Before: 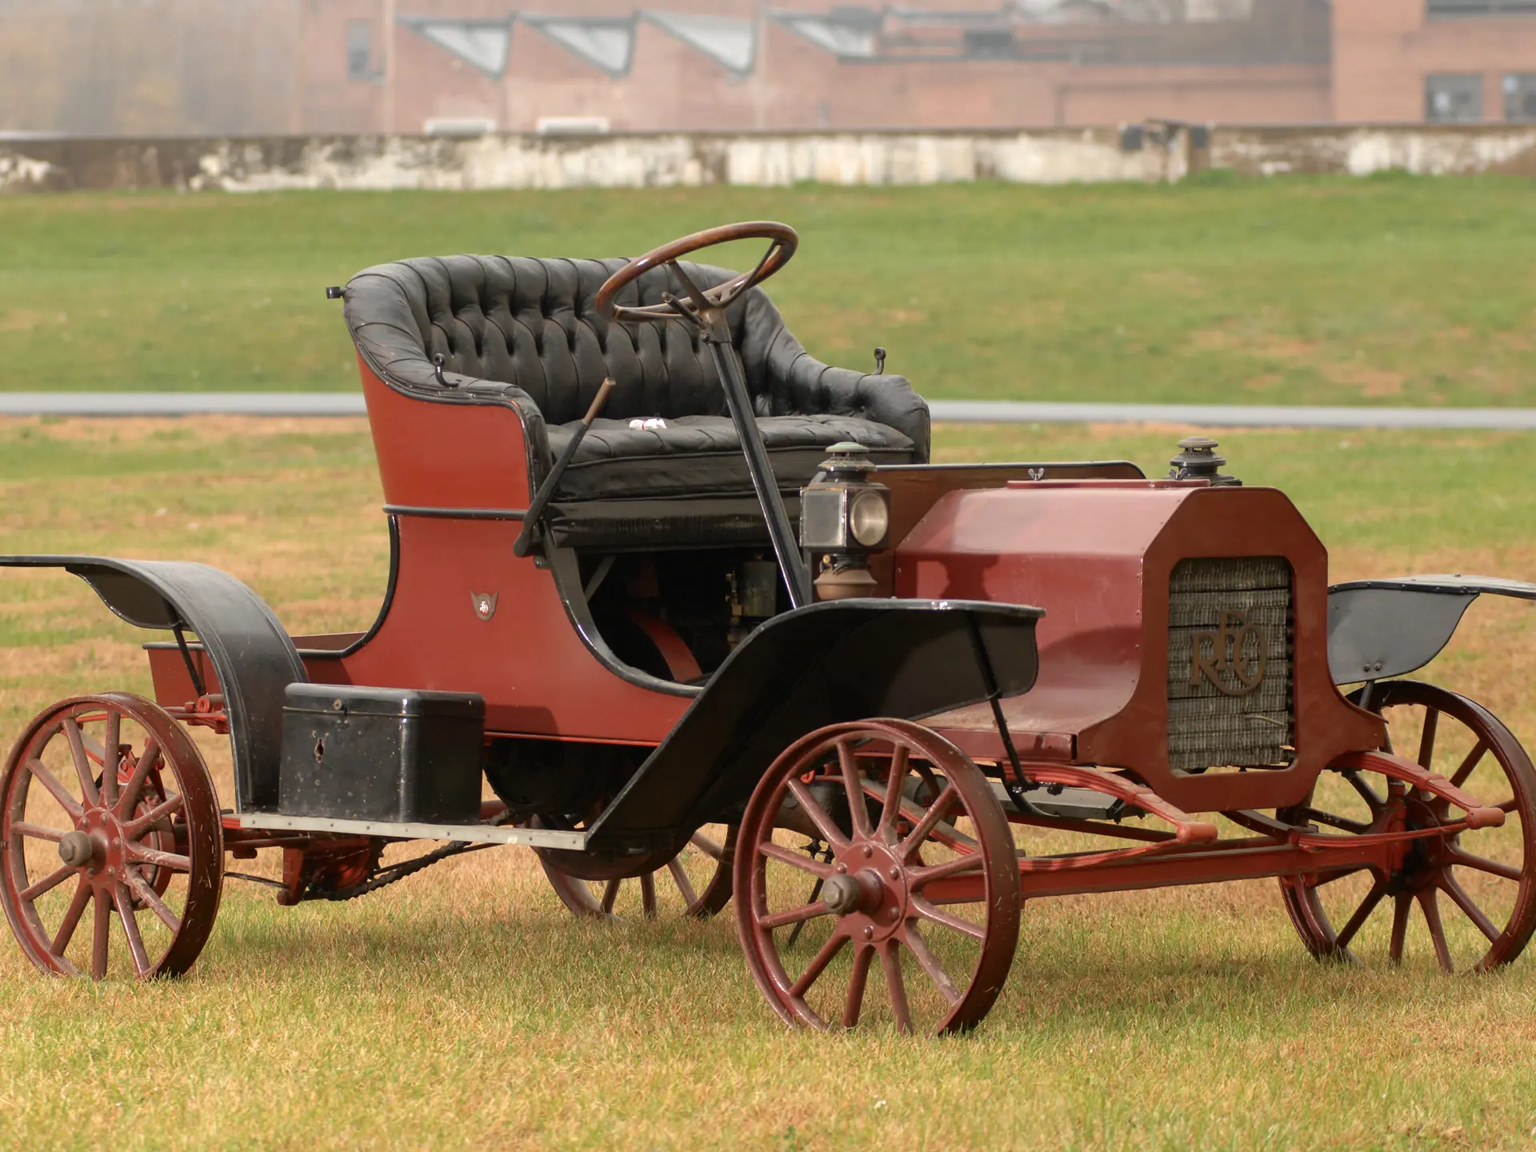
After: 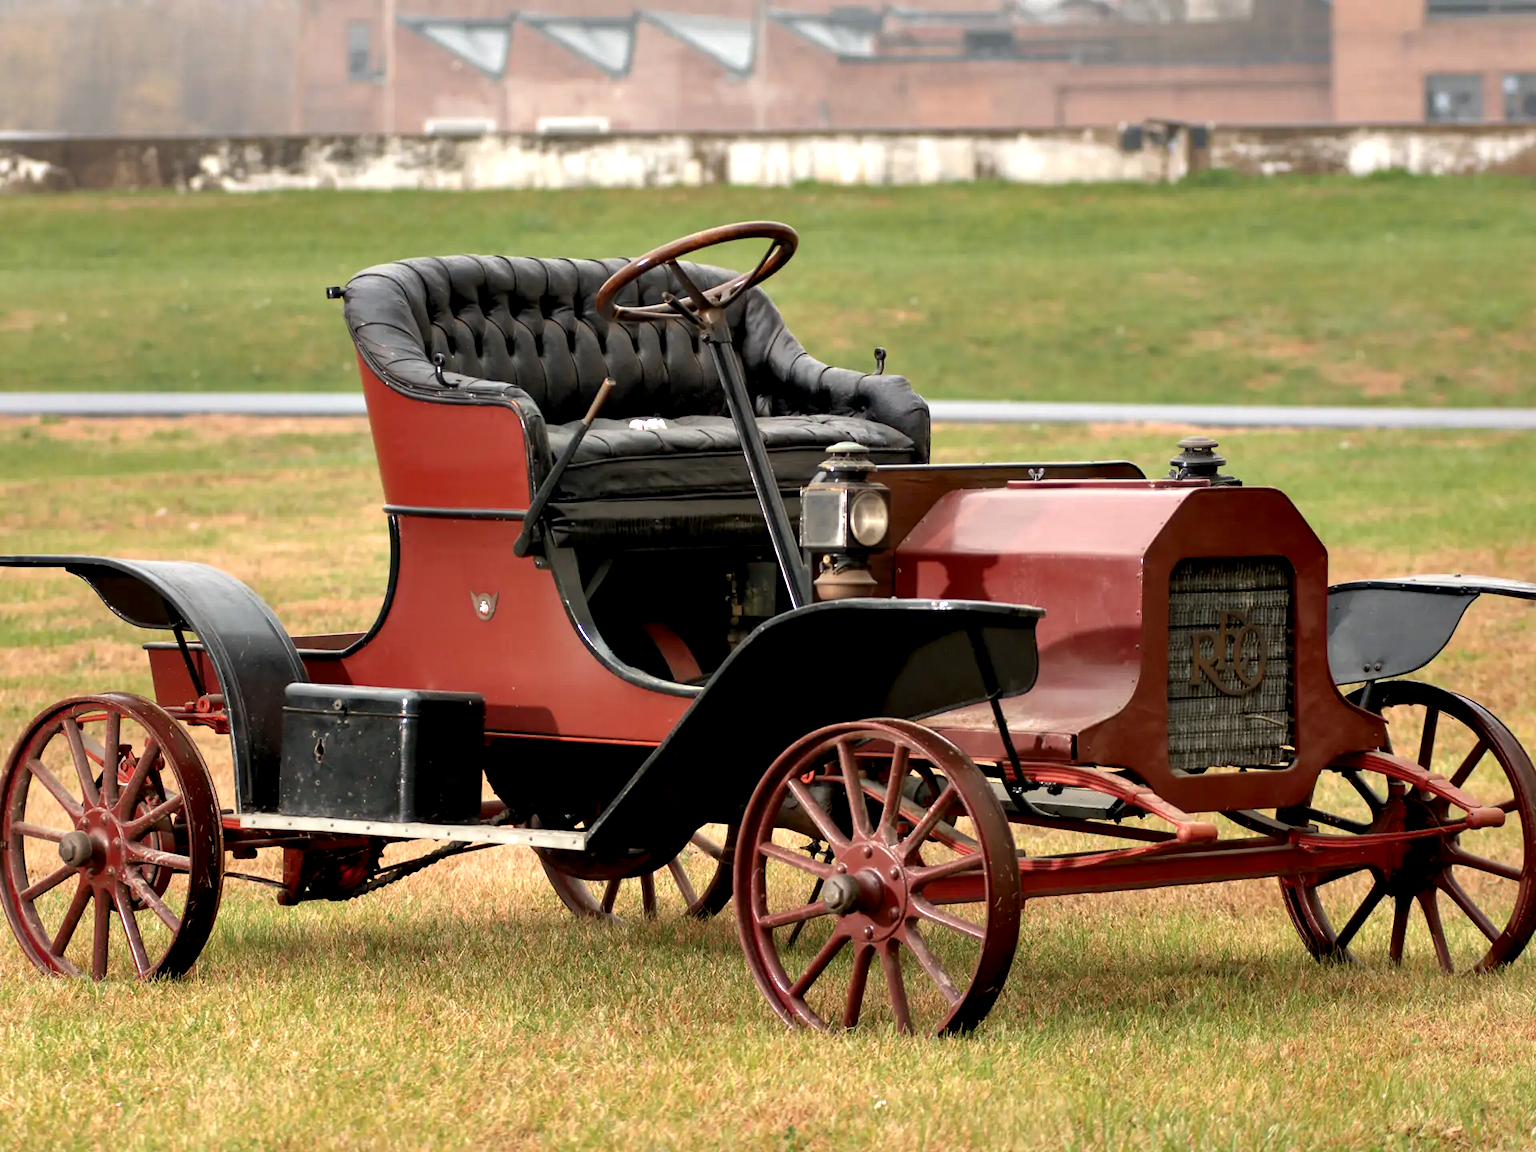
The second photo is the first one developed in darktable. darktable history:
contrast equalizer: octaves 7, y [[0.6 ×6], [0.55 ×6], [0 ×6], [0 ×6], [0 ×6]]
